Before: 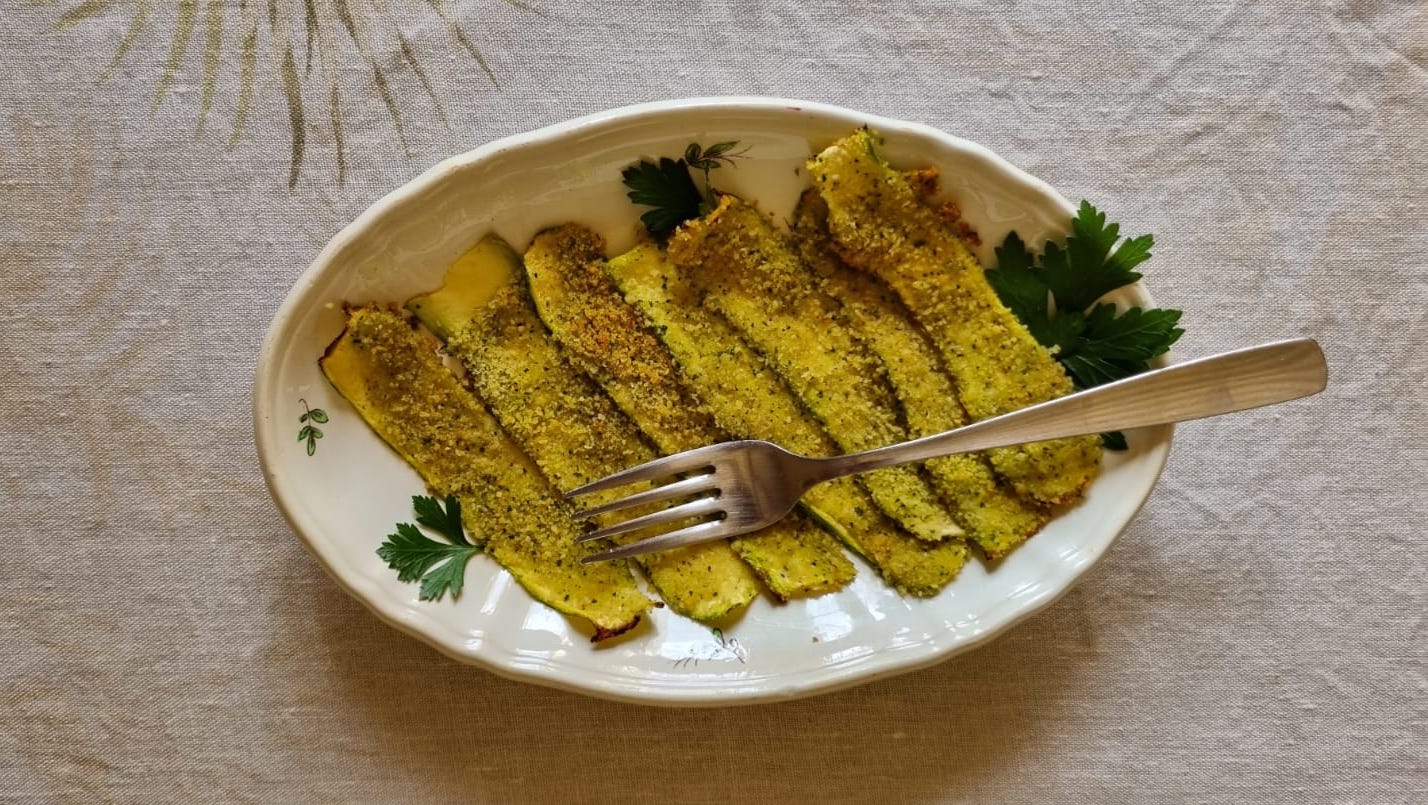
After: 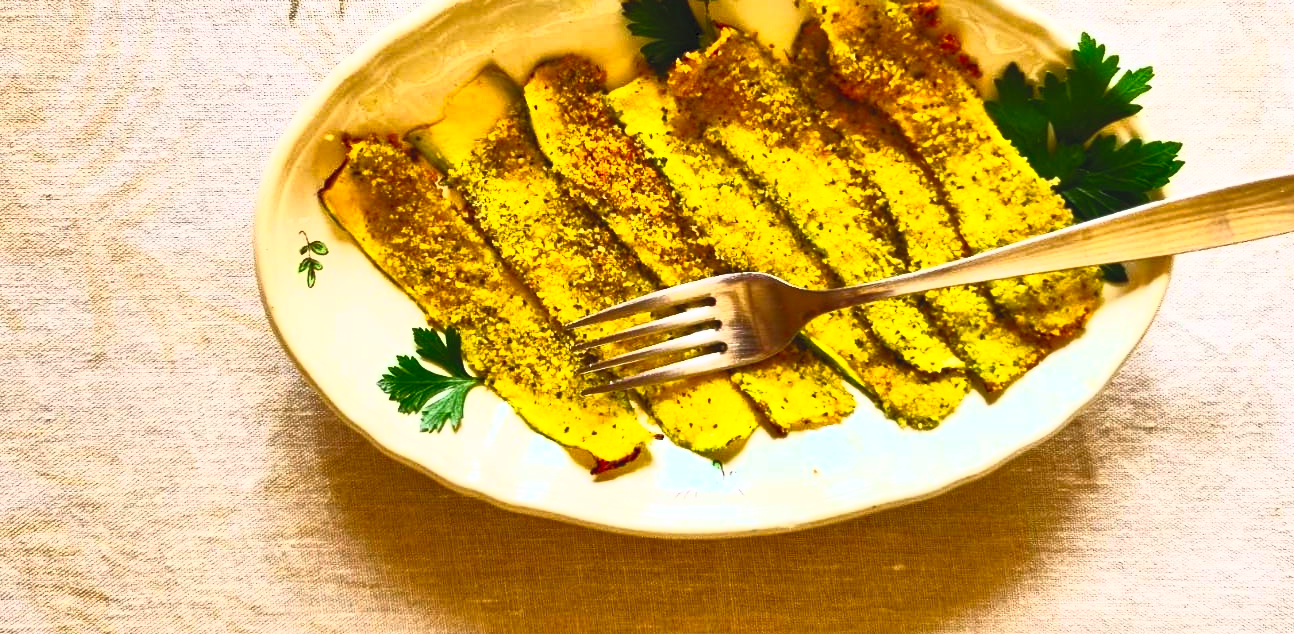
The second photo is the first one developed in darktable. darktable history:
contrast brightness saturation: contrast 0.984, brightness 0.995, saturation 0.997
crop: top 20.95%, right 9.324%, bottom 0.289%
